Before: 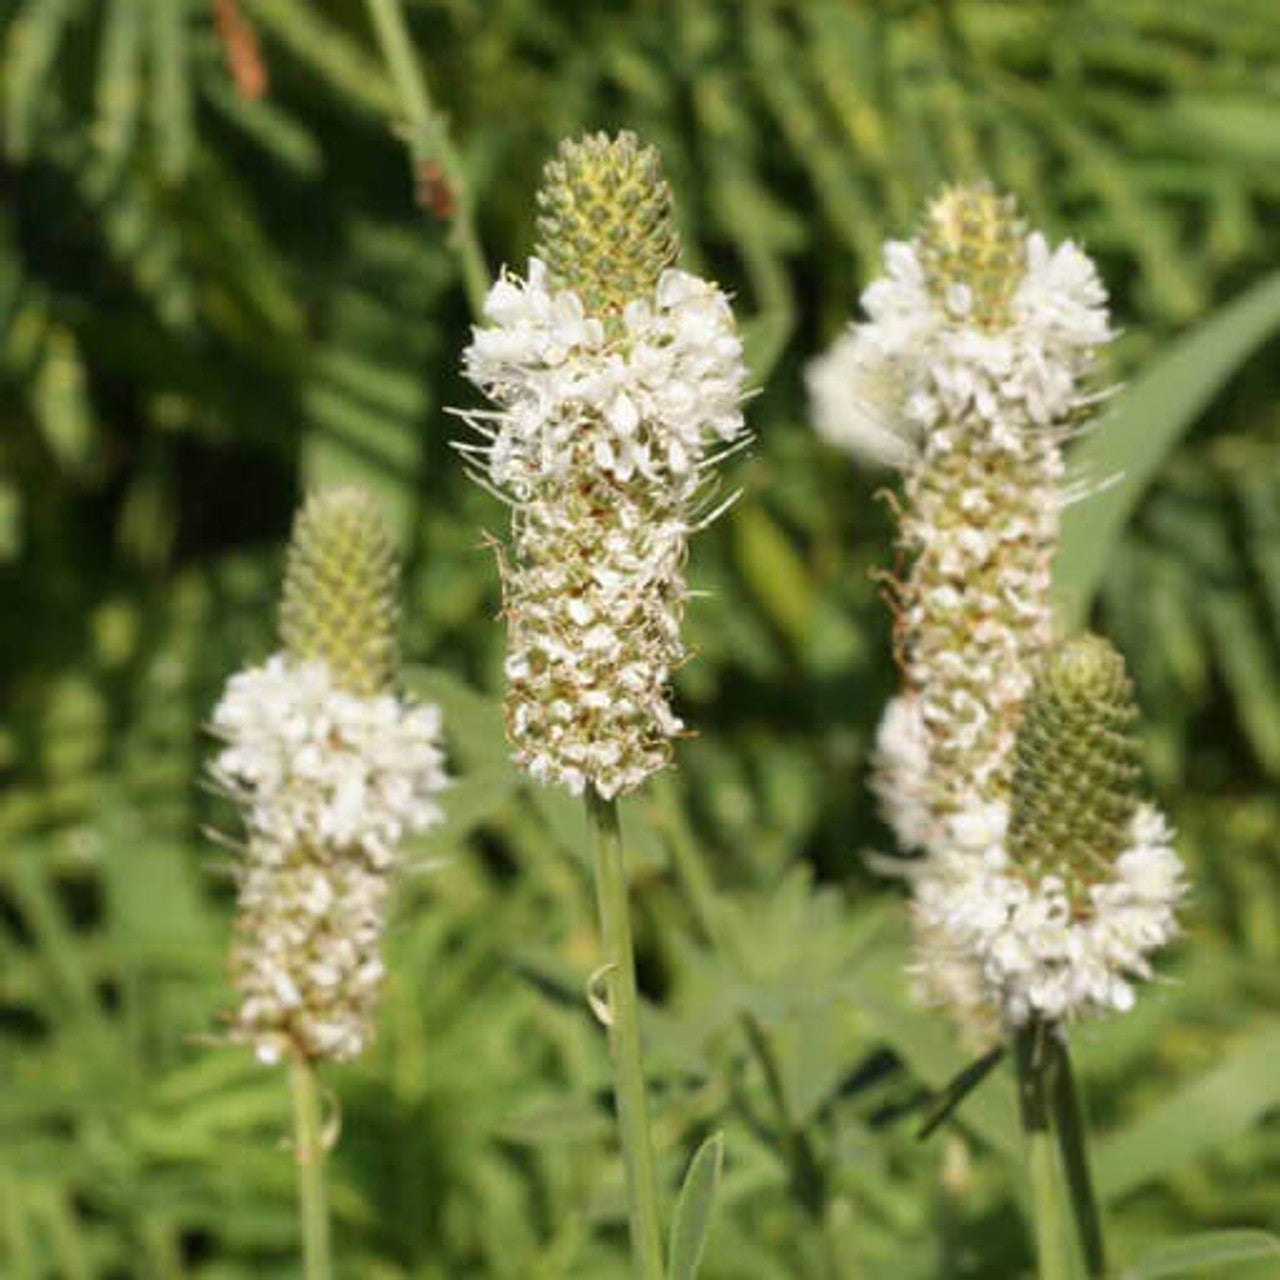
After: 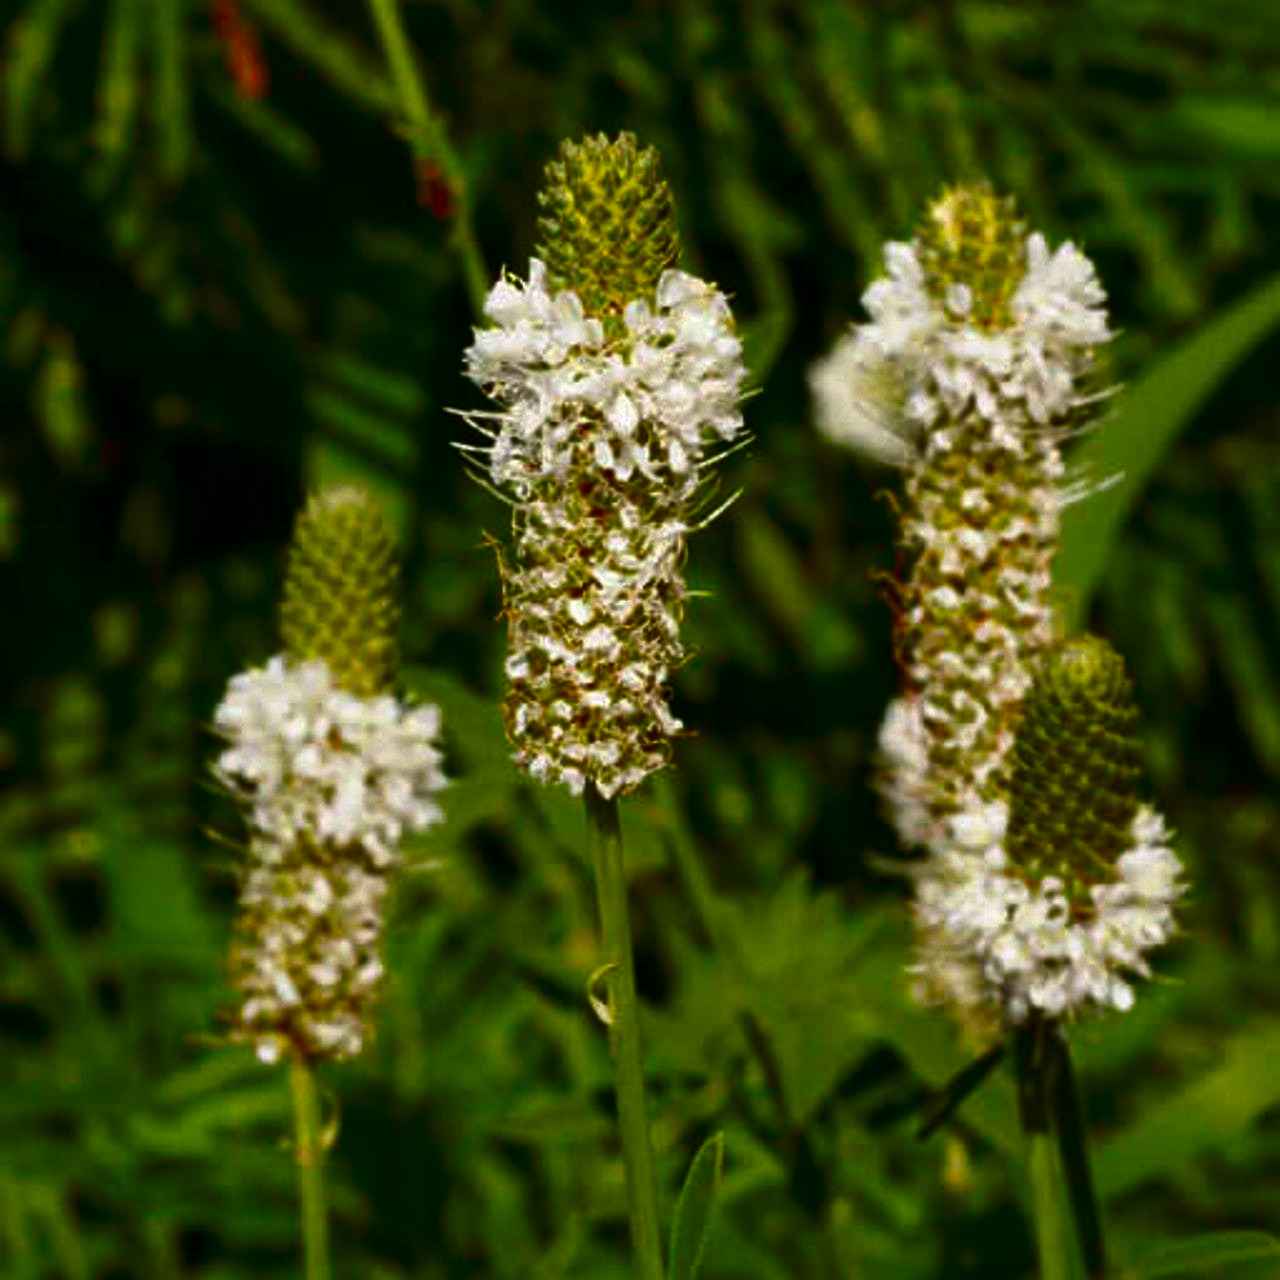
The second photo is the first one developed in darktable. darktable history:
color balance rgb: linear chroma grading › global chroma 14.906%, perceptual saturation grading › global saturation 24.884%, global vibrance 9.801%
contrast brightness saturation: contrast 0.088, brightness -0.601, saturation 0.173
